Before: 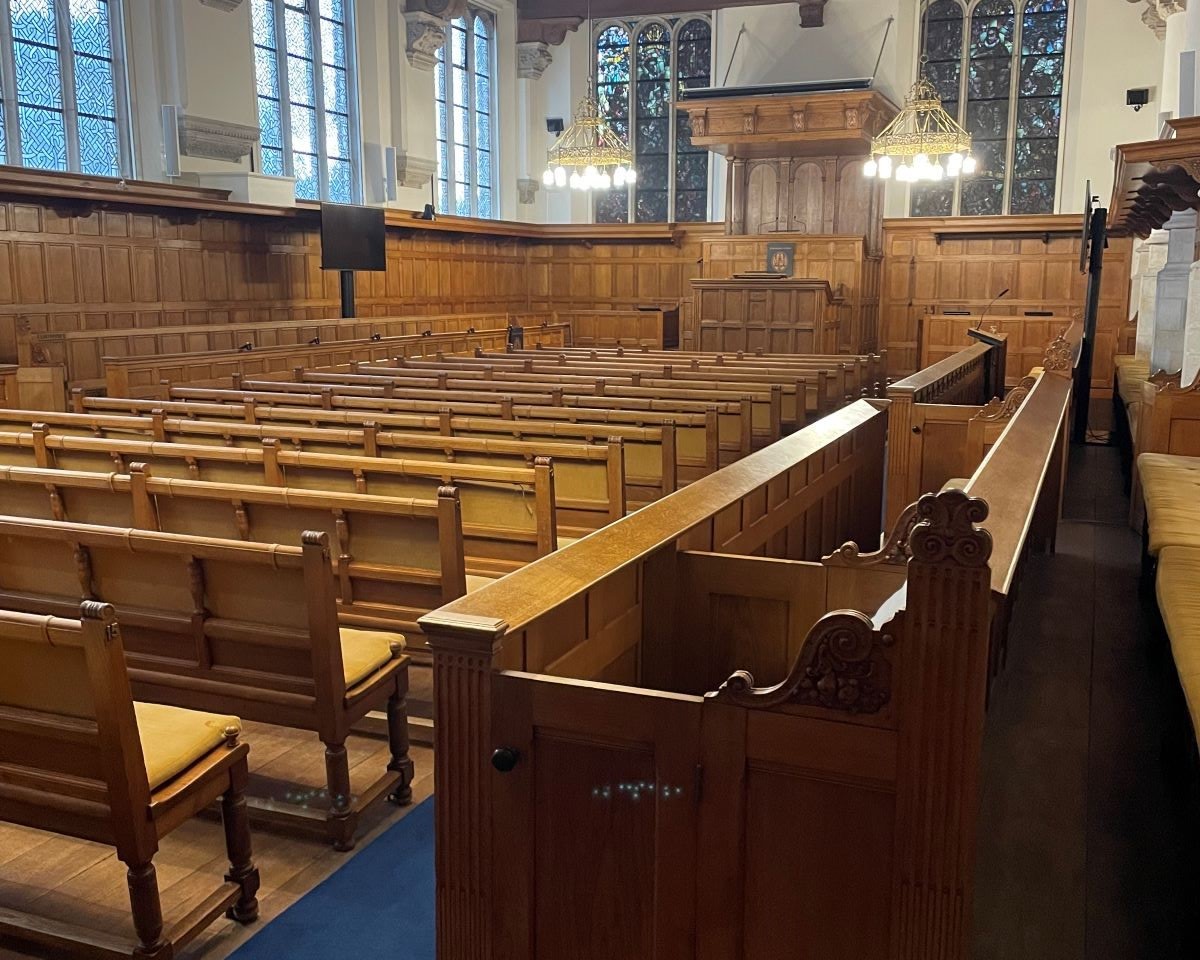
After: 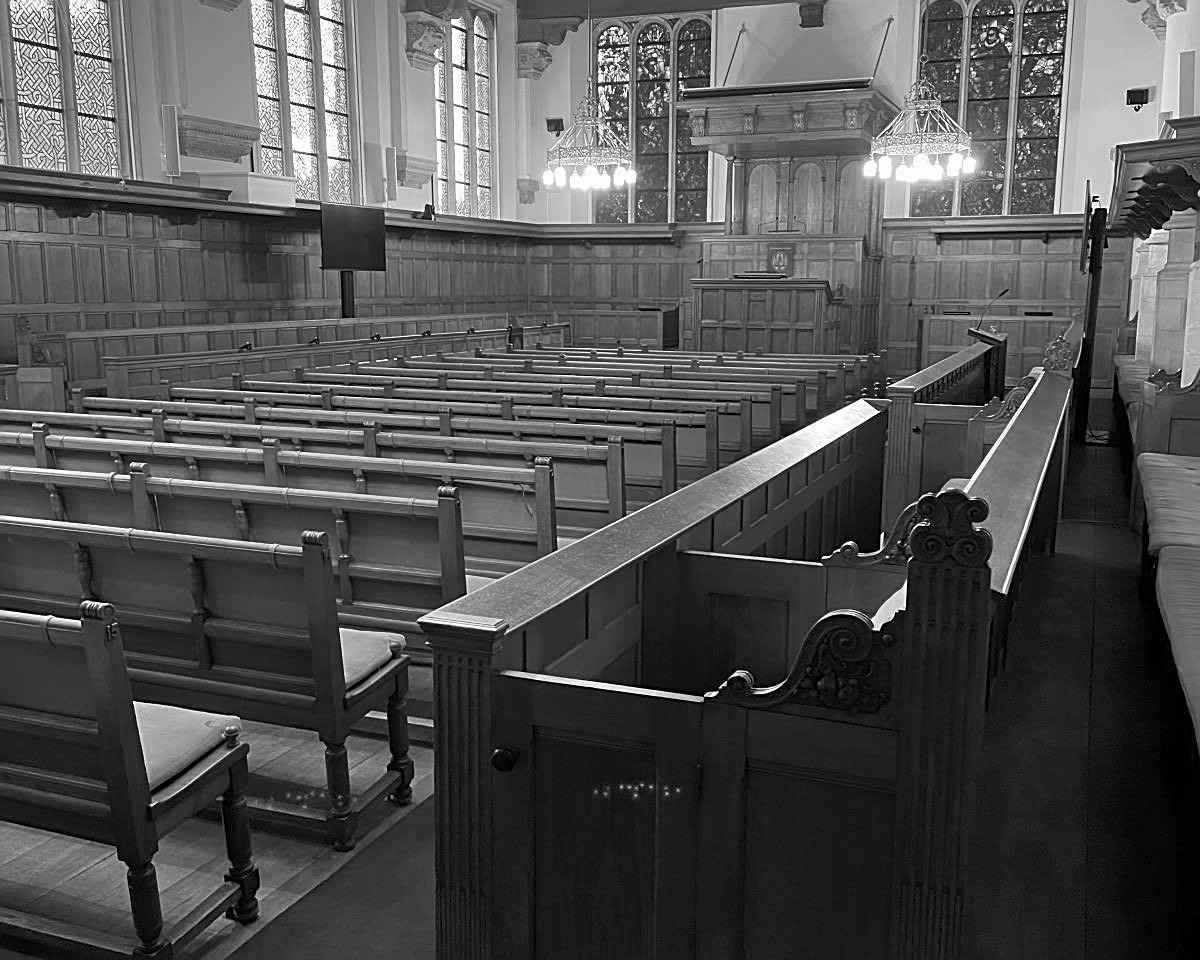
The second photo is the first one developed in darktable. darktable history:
sharpen: on, module defaults
monochrome: a 0, b 0, size 0.5, highlights 0.57
